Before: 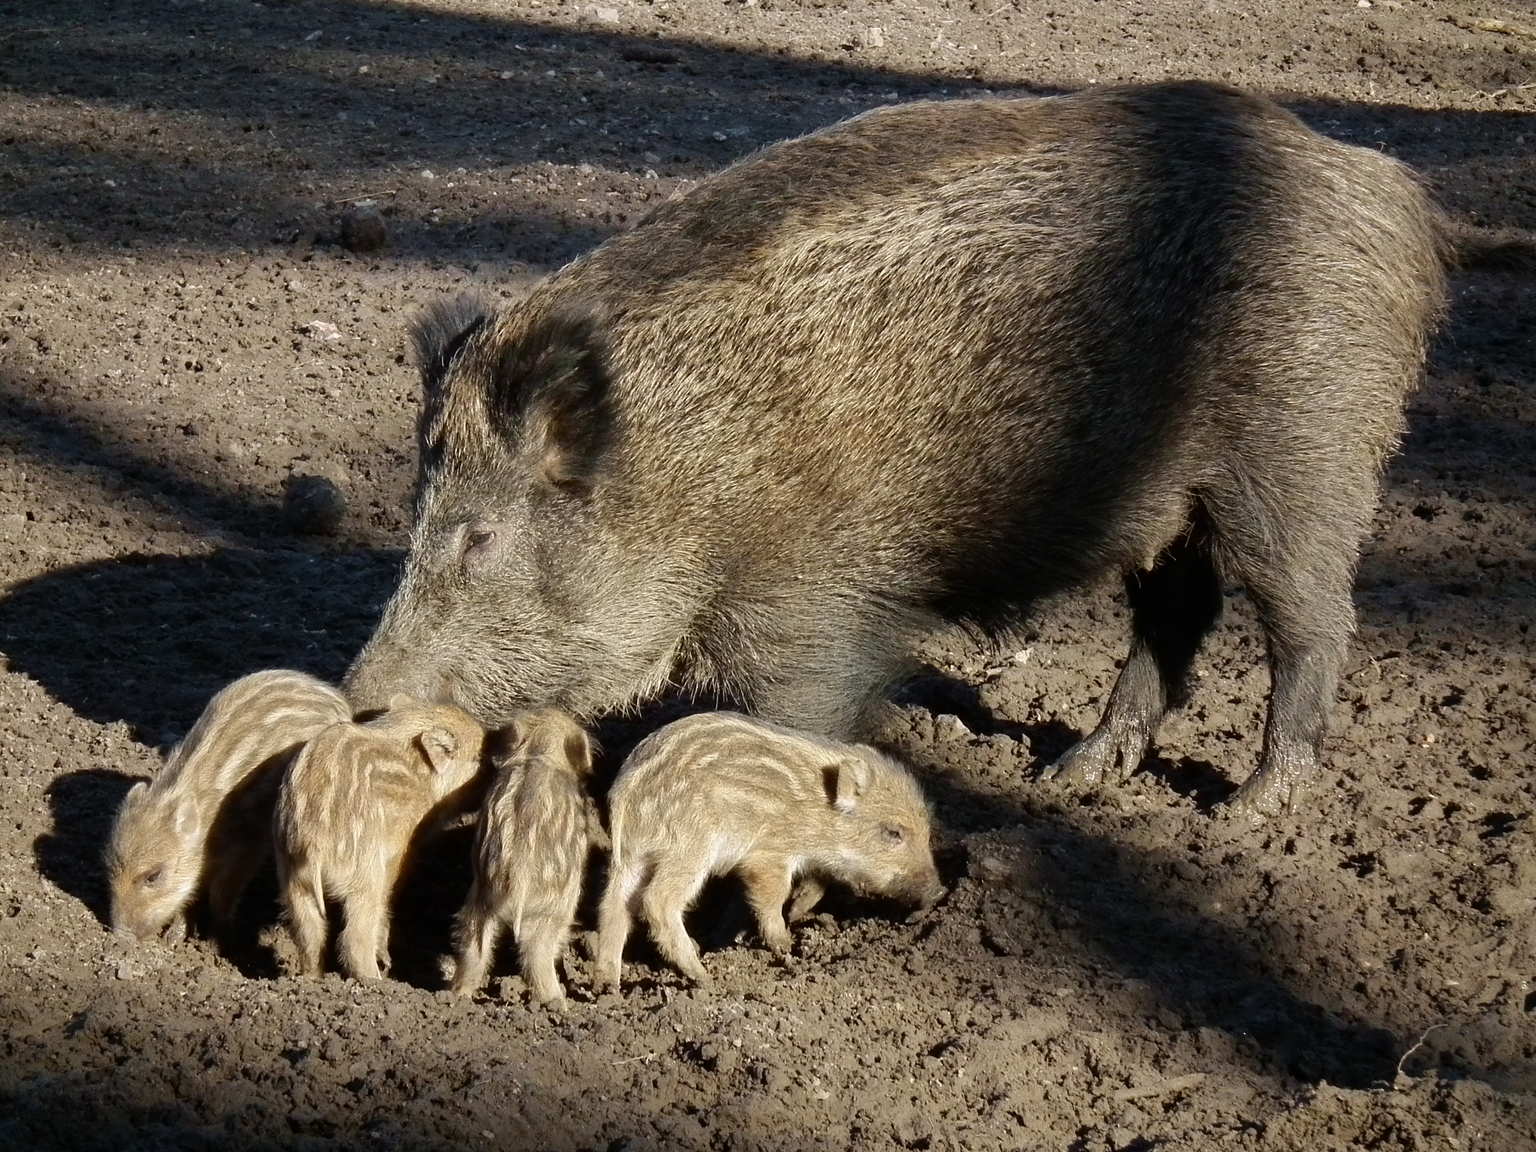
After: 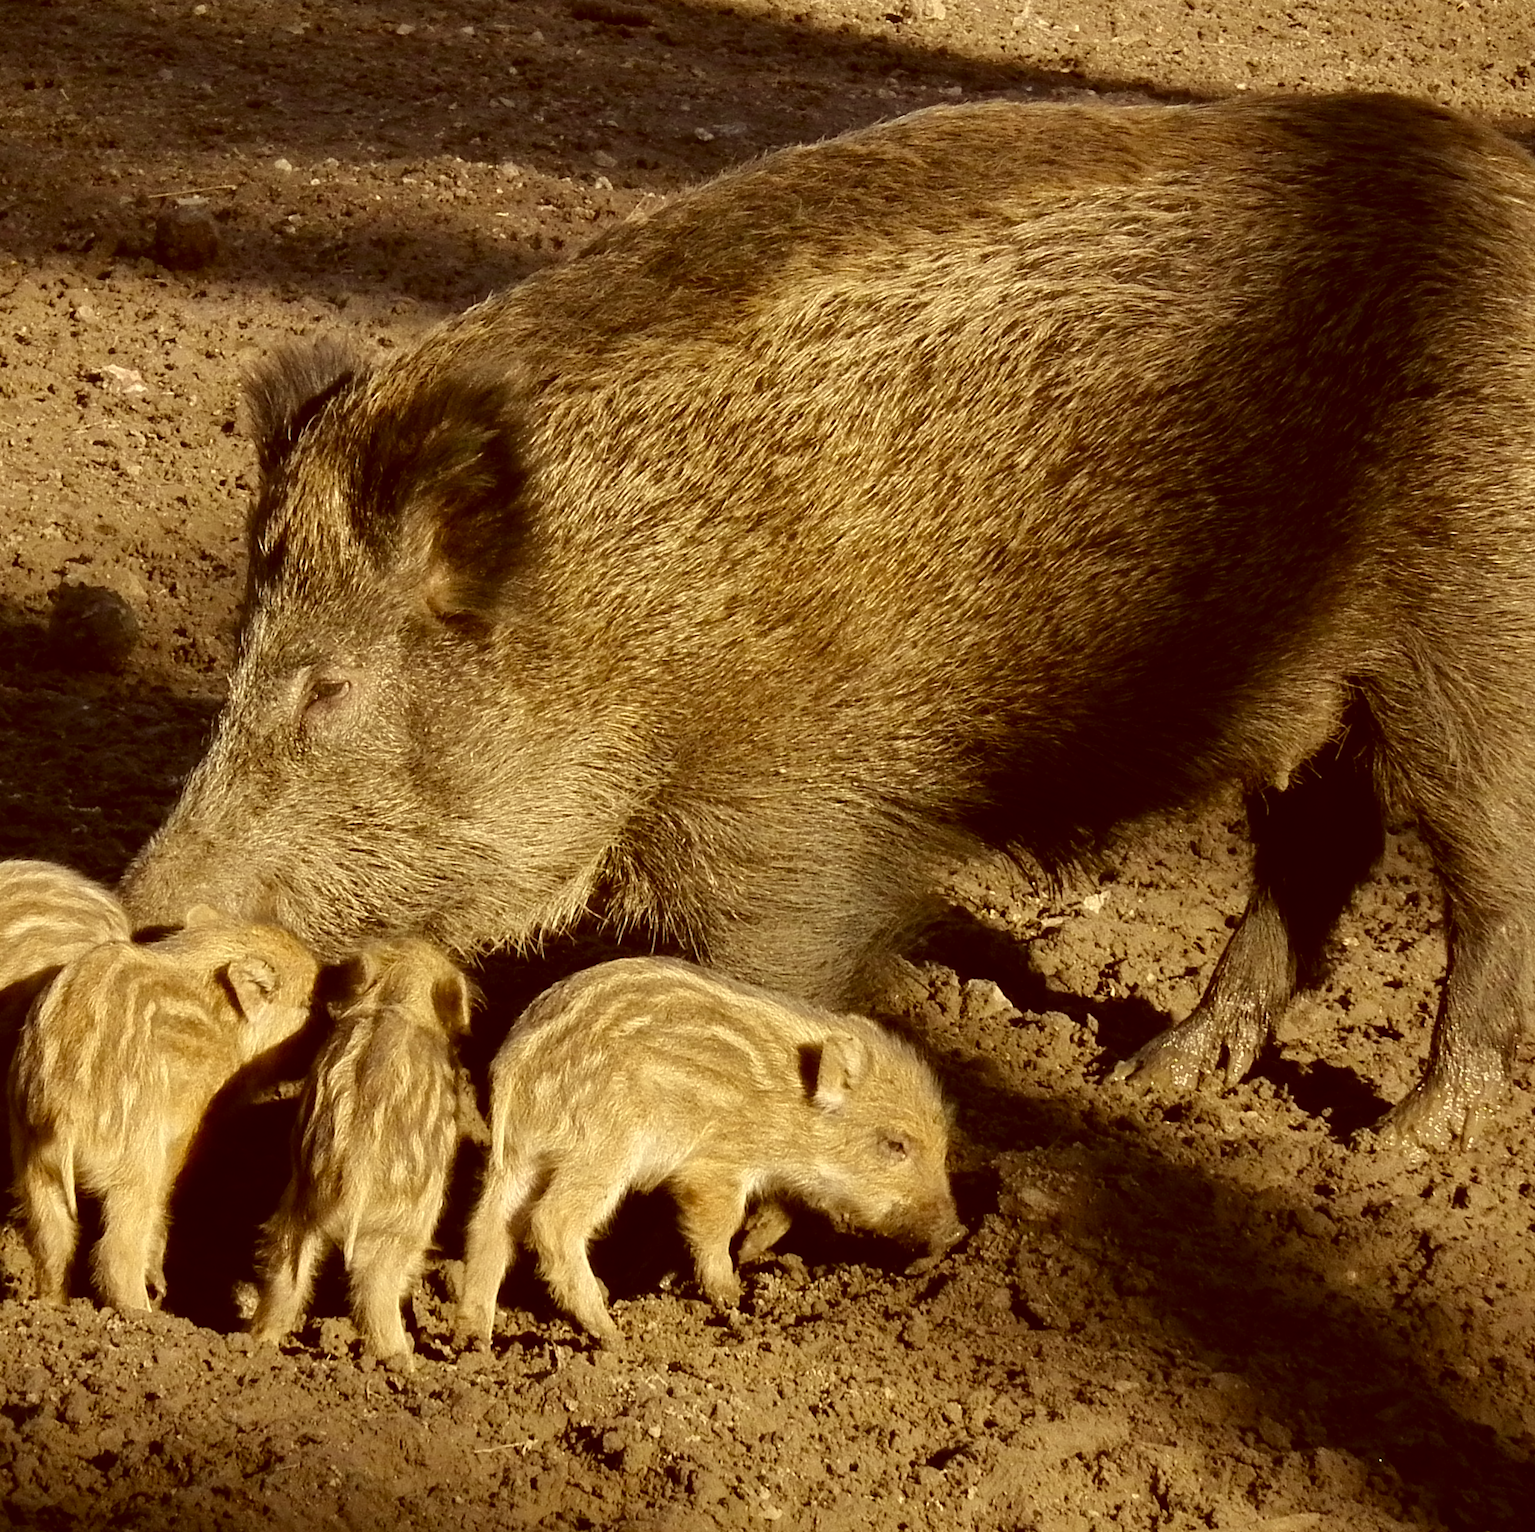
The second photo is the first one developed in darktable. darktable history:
color correction: highlights a* 1.14, highlights b* 23.67, shadows a* 15.64, shadows b* 24.84
crop and rotate: angle -3.29°, left 14.001%, top 0.031%, right 10.9%, bottom 0.079%
